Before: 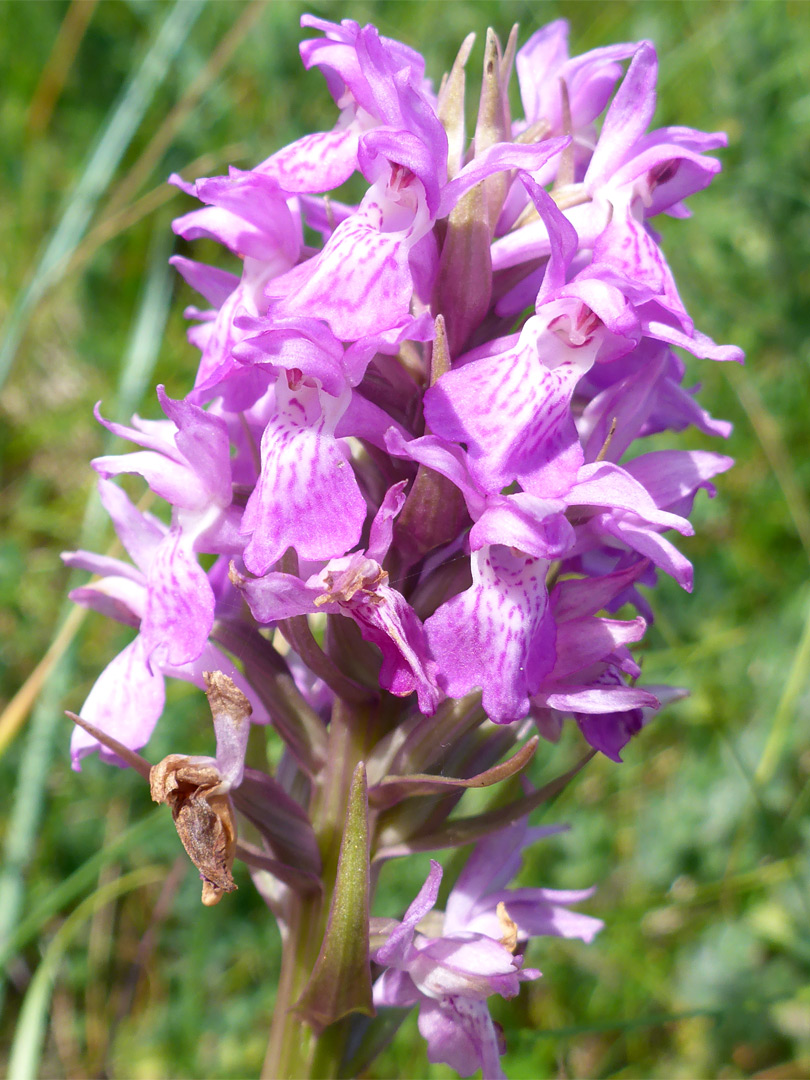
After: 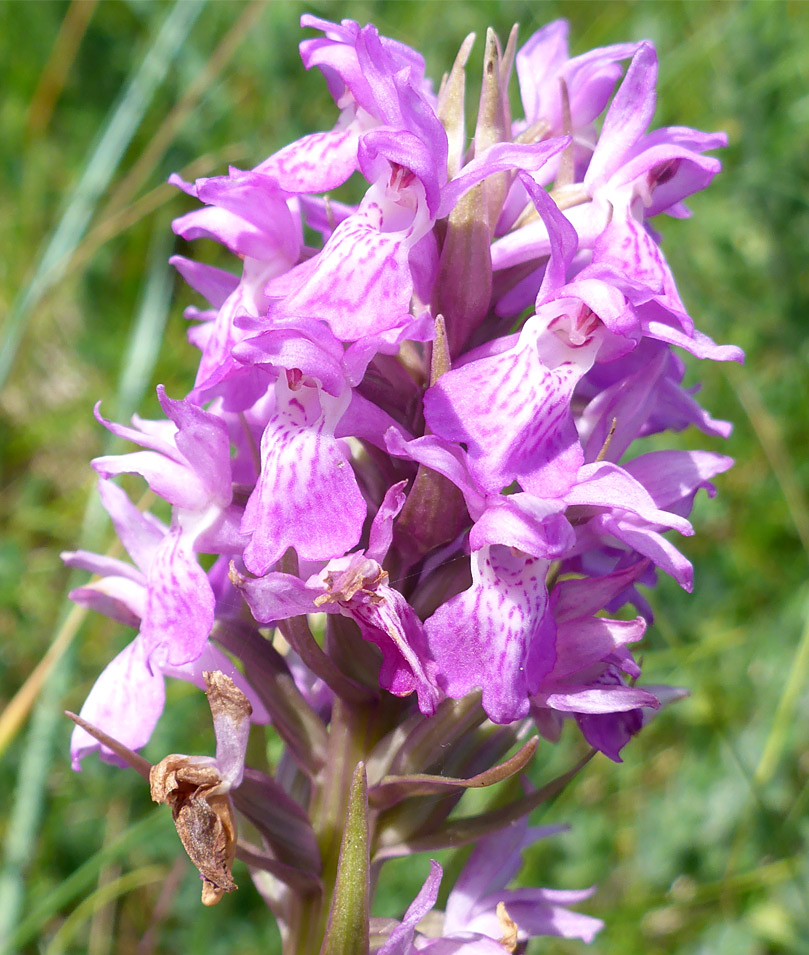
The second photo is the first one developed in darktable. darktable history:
sharpen: radius 1.223, amount 0.29, threshold 0.105
crop and rotate: top 0%, bottom 11.506%
